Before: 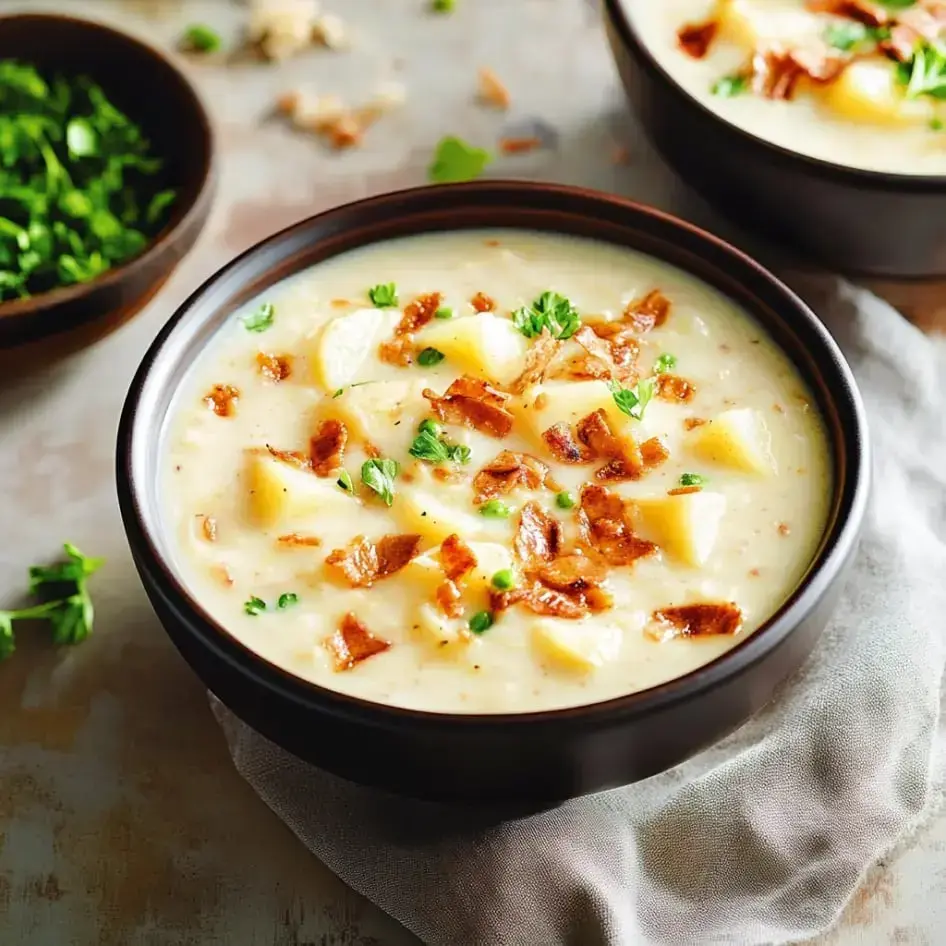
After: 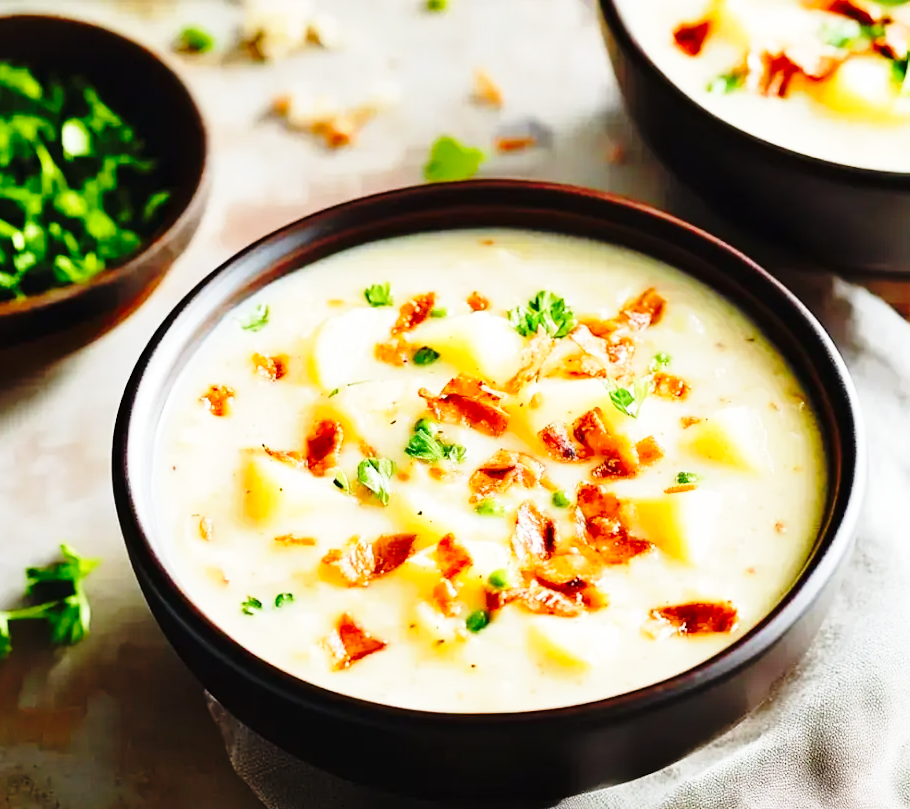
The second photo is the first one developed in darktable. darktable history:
crop and rotate: angle 0.2°, left 0.275%, right 3.127%, bottom 14.18%
white balance: emerald 1
base curve: curves: ch0 [(0, 0) (0.04, 0.03) (0.133, 0.232) (0.448, 0.748) (0.843, 0.968) (1, 1)], preserve colors none
